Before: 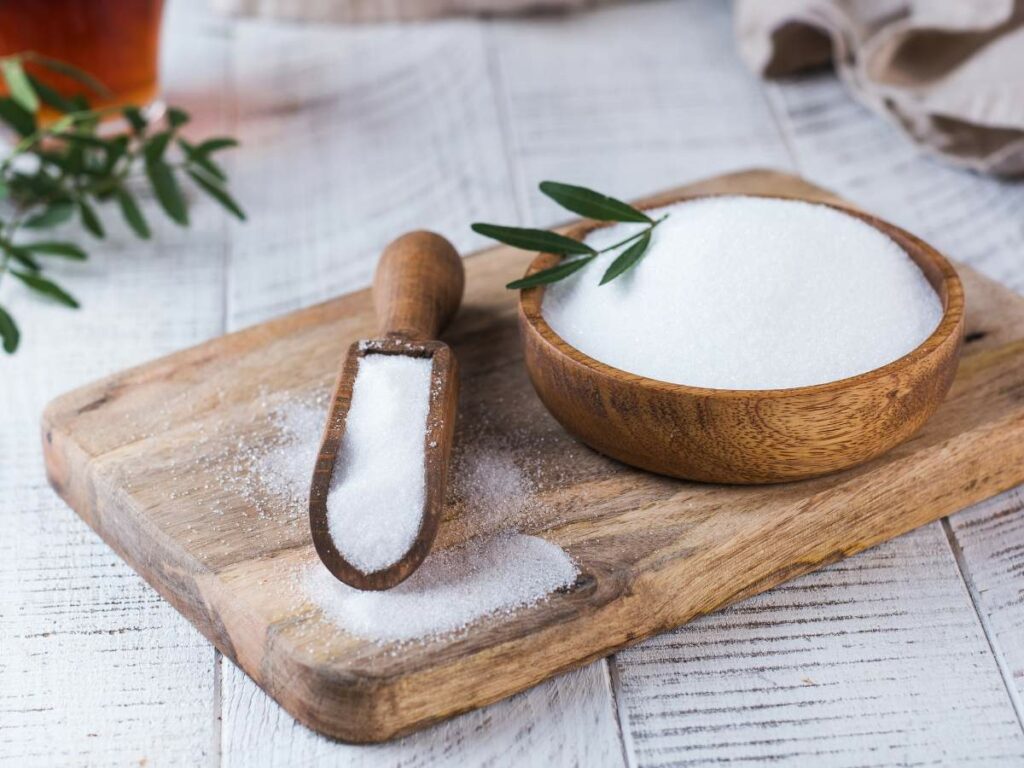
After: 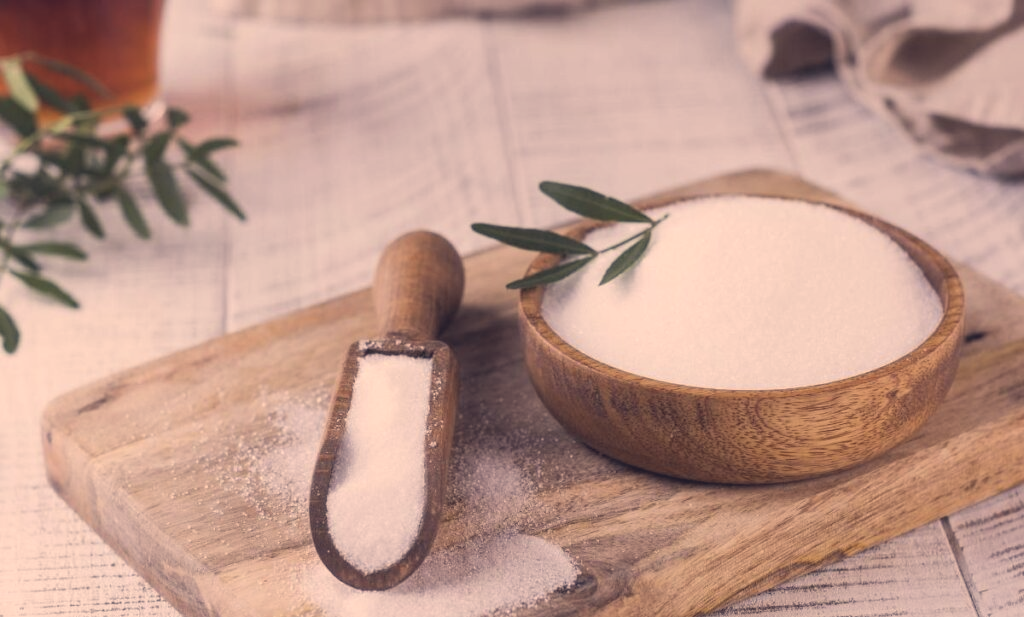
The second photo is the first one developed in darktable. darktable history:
color correction: highlights a* 19.61, highlights b* 28.05, shadows a* 3.47, shadows b* -17.77, saturation 0.738
crop: bottom 19.625%
contrast brightness saturation: contrast -0.134, brightness 0.042, saturation -0.135
